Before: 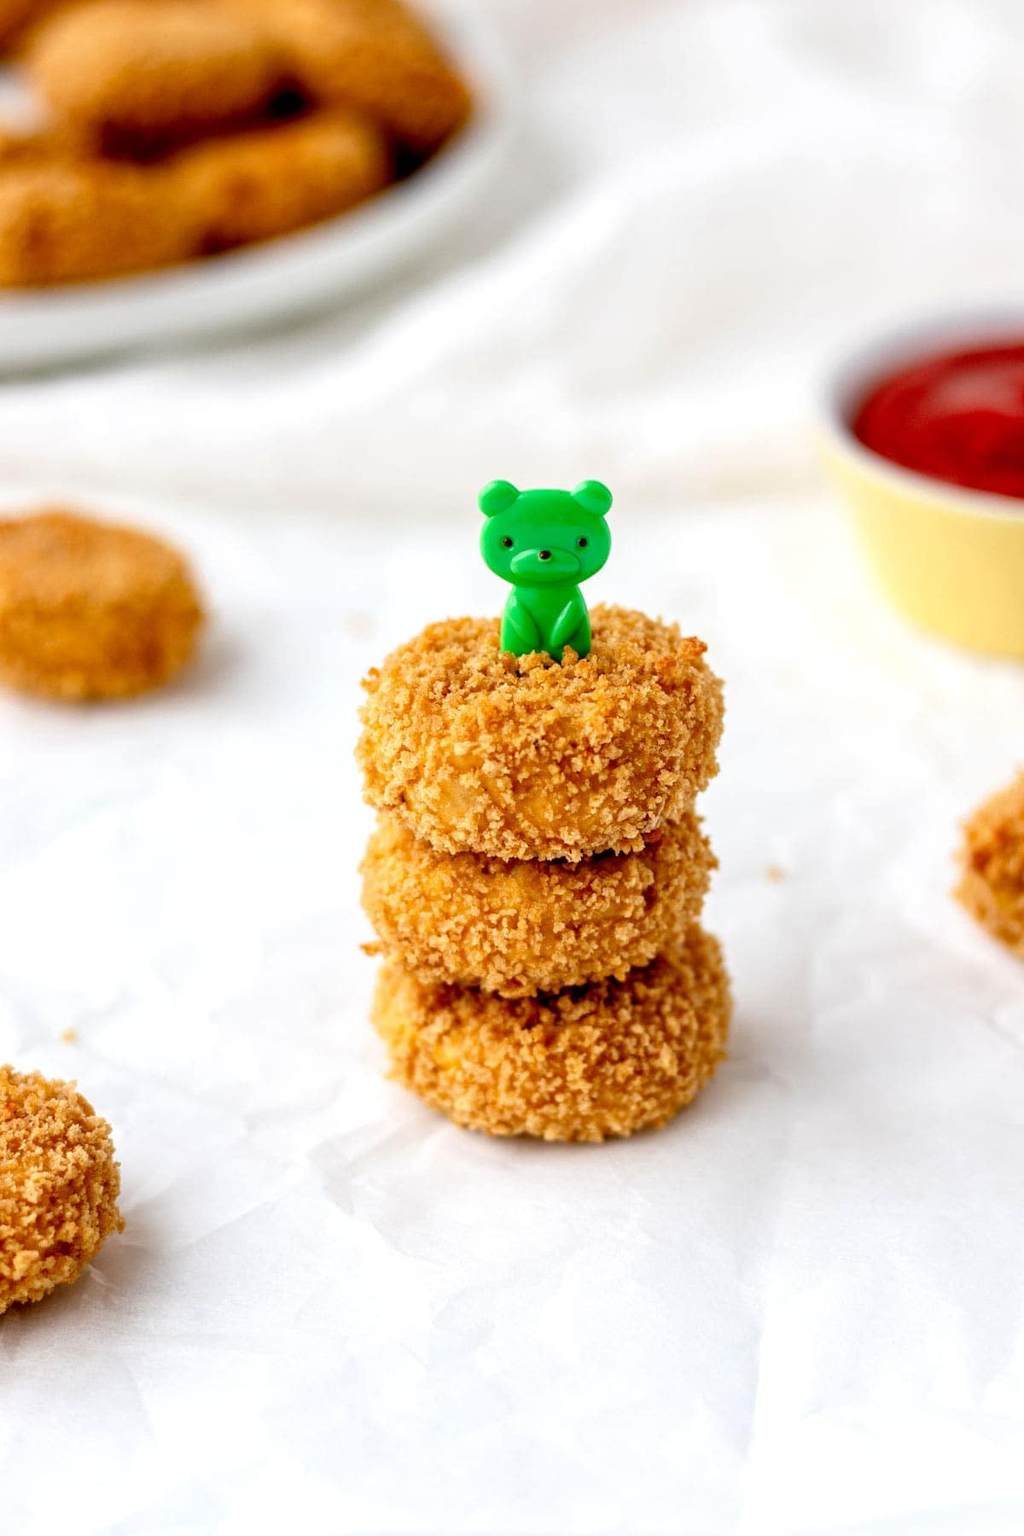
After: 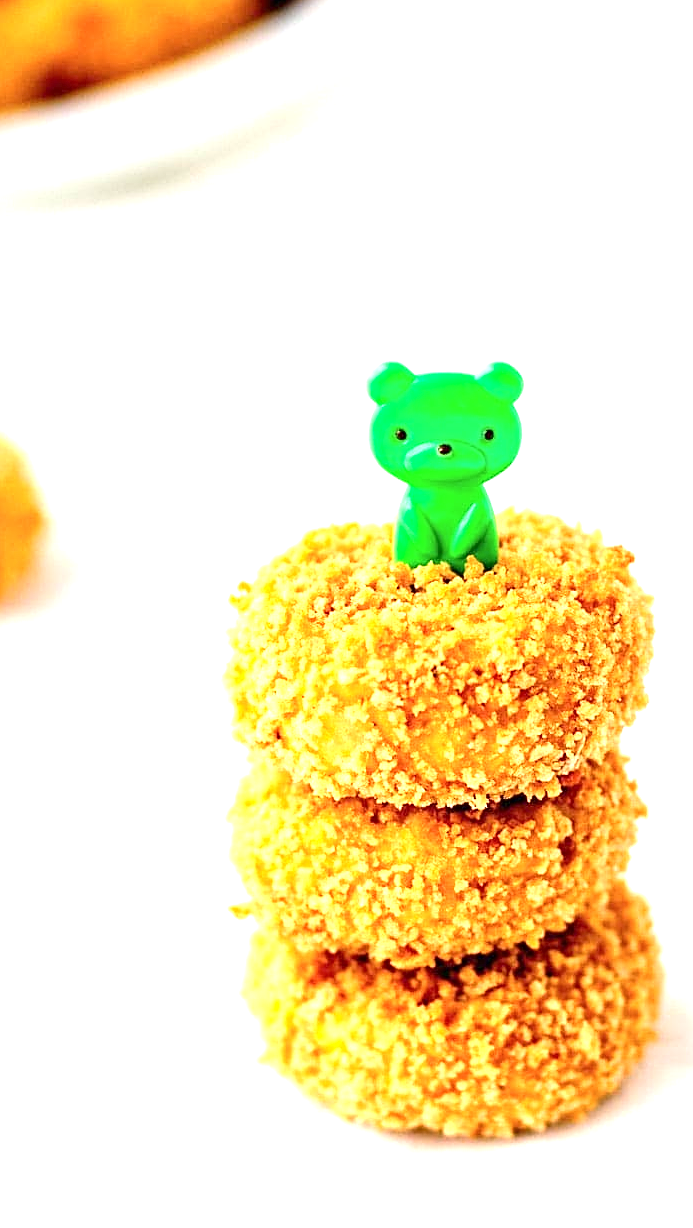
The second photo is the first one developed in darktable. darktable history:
sharpen: on, module defaults
crop: left 16.202%, top 11.208%, right 26.045%, bottom 20.557%
exposure: black level correction 0, exposure 1.35 EV, compensate exposure bias true, compensate highlight preservation false
contrast brightness saturation: contrast 0.15, brightness 0.05
